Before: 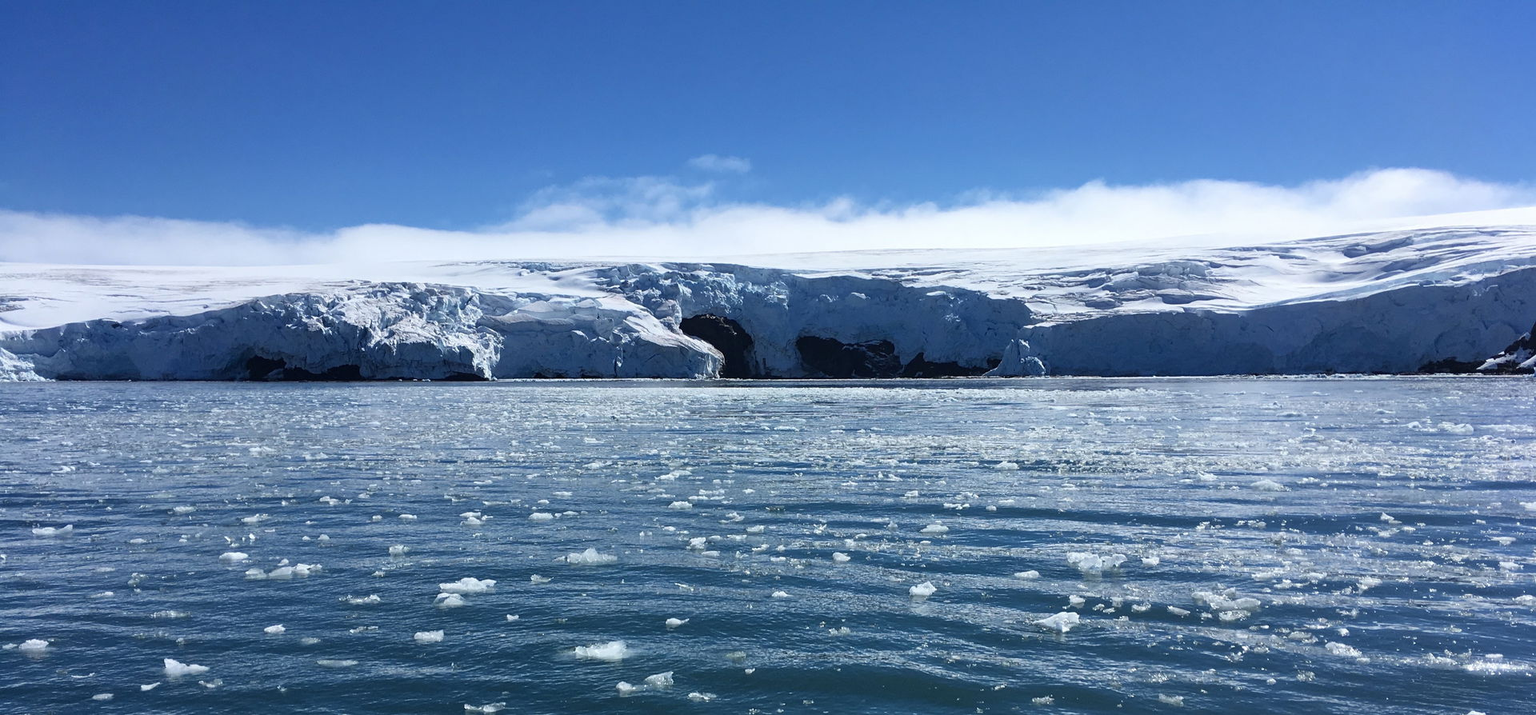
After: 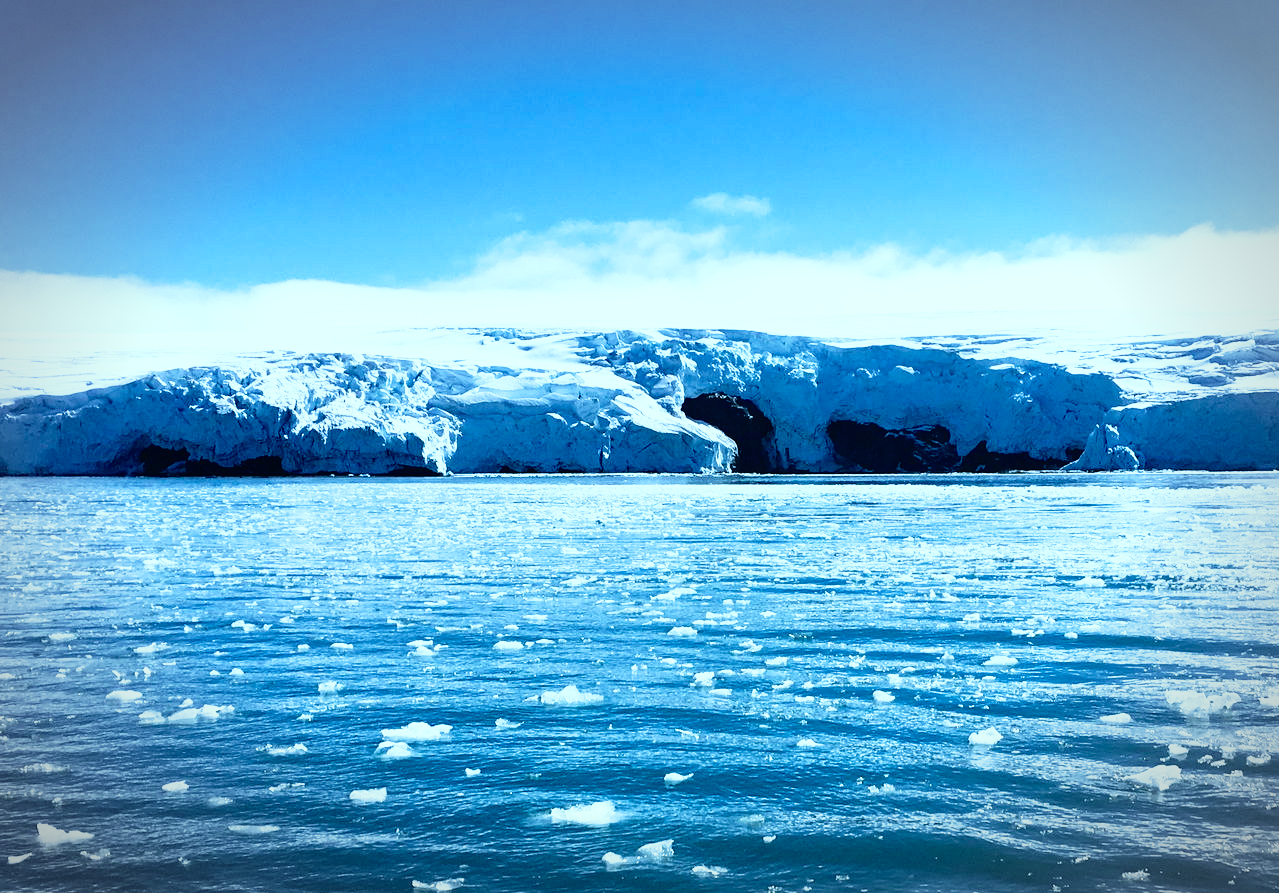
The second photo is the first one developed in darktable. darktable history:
velvia: strength 32%, mid-tones bias 0.2
base curve: curves: ch0 [(0, 0) (0.012, 0.01) (0.073, 0.168) (0.31, 0.711) (0.645, 0.957) (1, 1)], preserve colors none
crop and rotate: left 8.786%, right 24.548%
color correction: highlights a* -12.64, highlights b* -18.1, saturation 0.7
white balance: red 0.925, blue 1.046
vignetting: automatic ratio true
